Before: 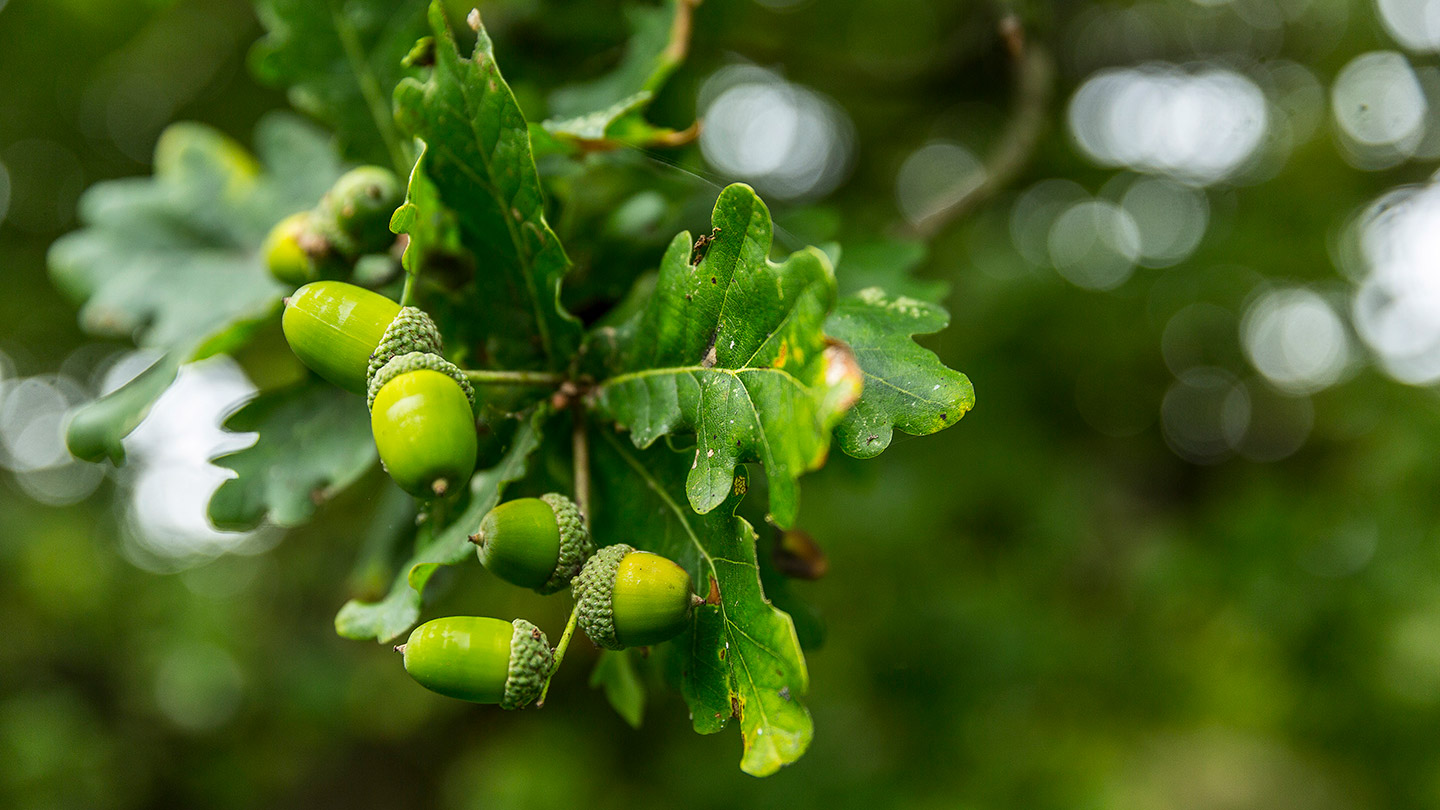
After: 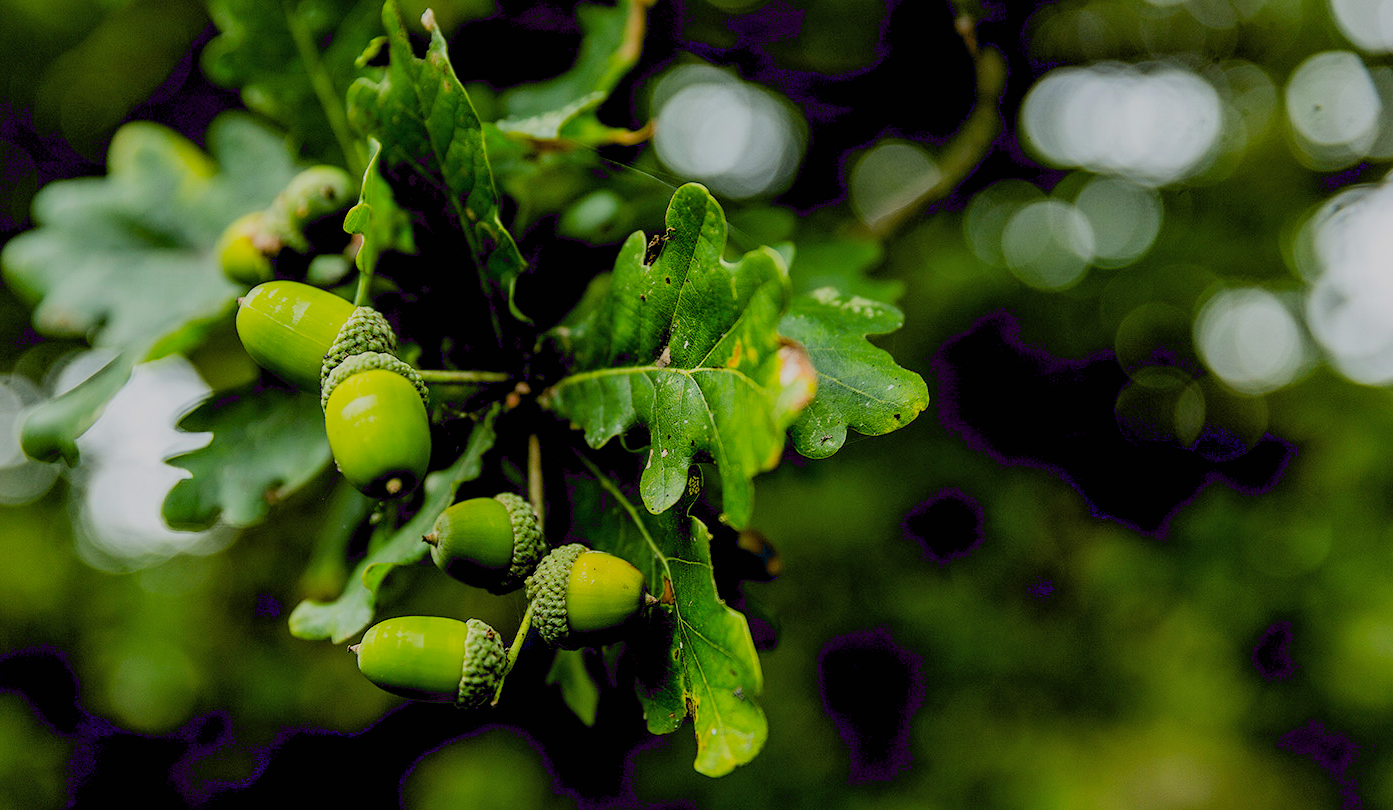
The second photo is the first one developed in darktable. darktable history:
exposure: black level correction 0.029, exposure -0.073 EV, compensate highlight preservation false
crop and rotate: left 3.238%
filmic rgb: black relative exposure -7.65 EV, white relative exposure 4.56 EV, hardness 3.61
shadows and highlights: shadows 25, highlights -25
